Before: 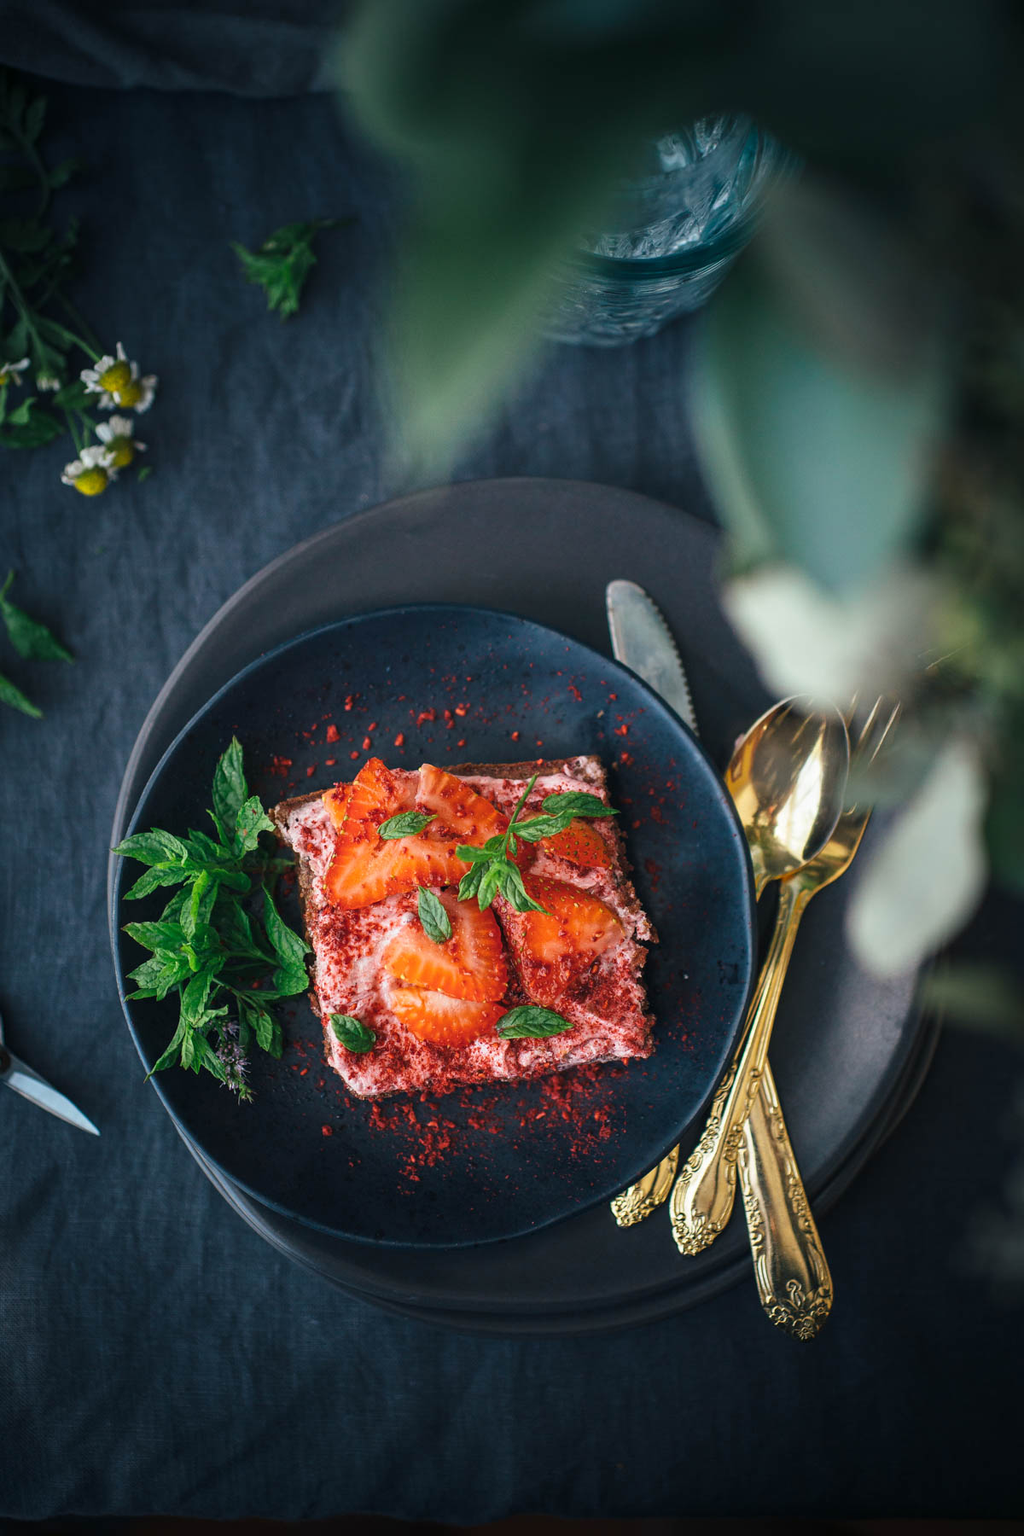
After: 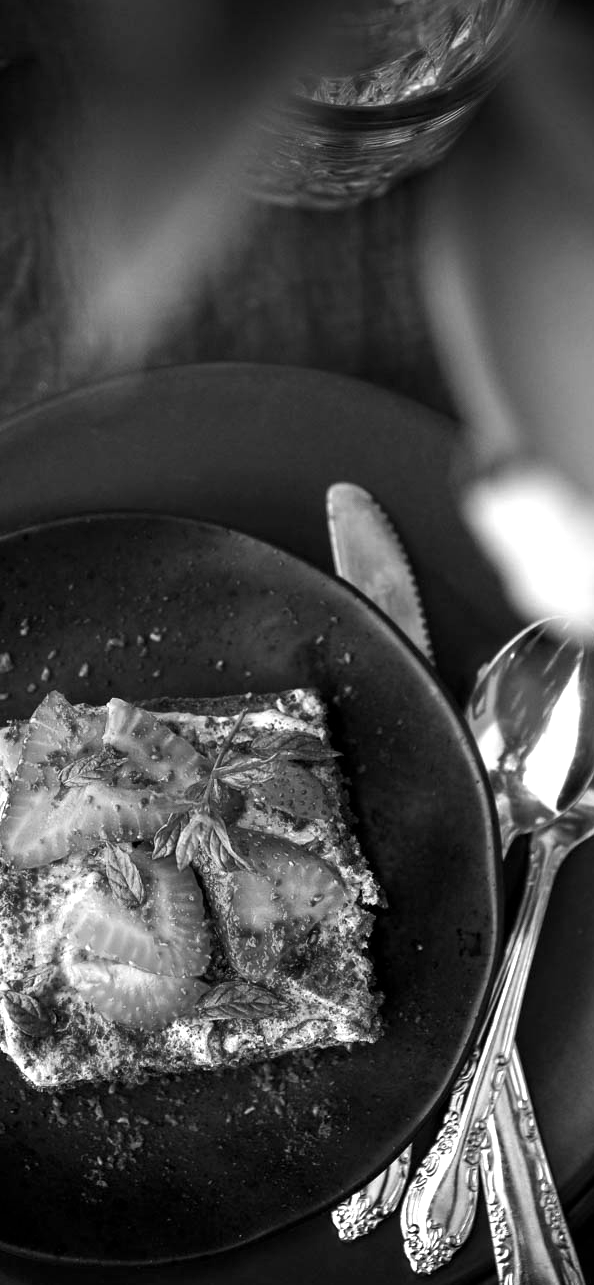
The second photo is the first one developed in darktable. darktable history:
crop: left 32.075%, top 10.976%, right 18.355%, bottom 17.596%
color balance rgb: shadows lift › chroma 2.79%, shadows lift › hue 190.66°, power › hue 171.85°, highlights gain › chroma 2.16%, highlights gain › hue 75.26°, global offset › luminance -0.51%, perceptual saturation grading › highlights -33.8%, perceptual saturation grading › mid-tones 14.98%, perceptual saturation grading › shadows 48.43%, perceptual brilliance grading › highlights 15.68%, perceptual brilliance grading › mid-tones 6.62%, perceptual brilliance grading › shadows -14.98%, global vibrance 11.32%, contrast 5.05%
color correction: saturation 1.34
monochrome: on, module defaults
